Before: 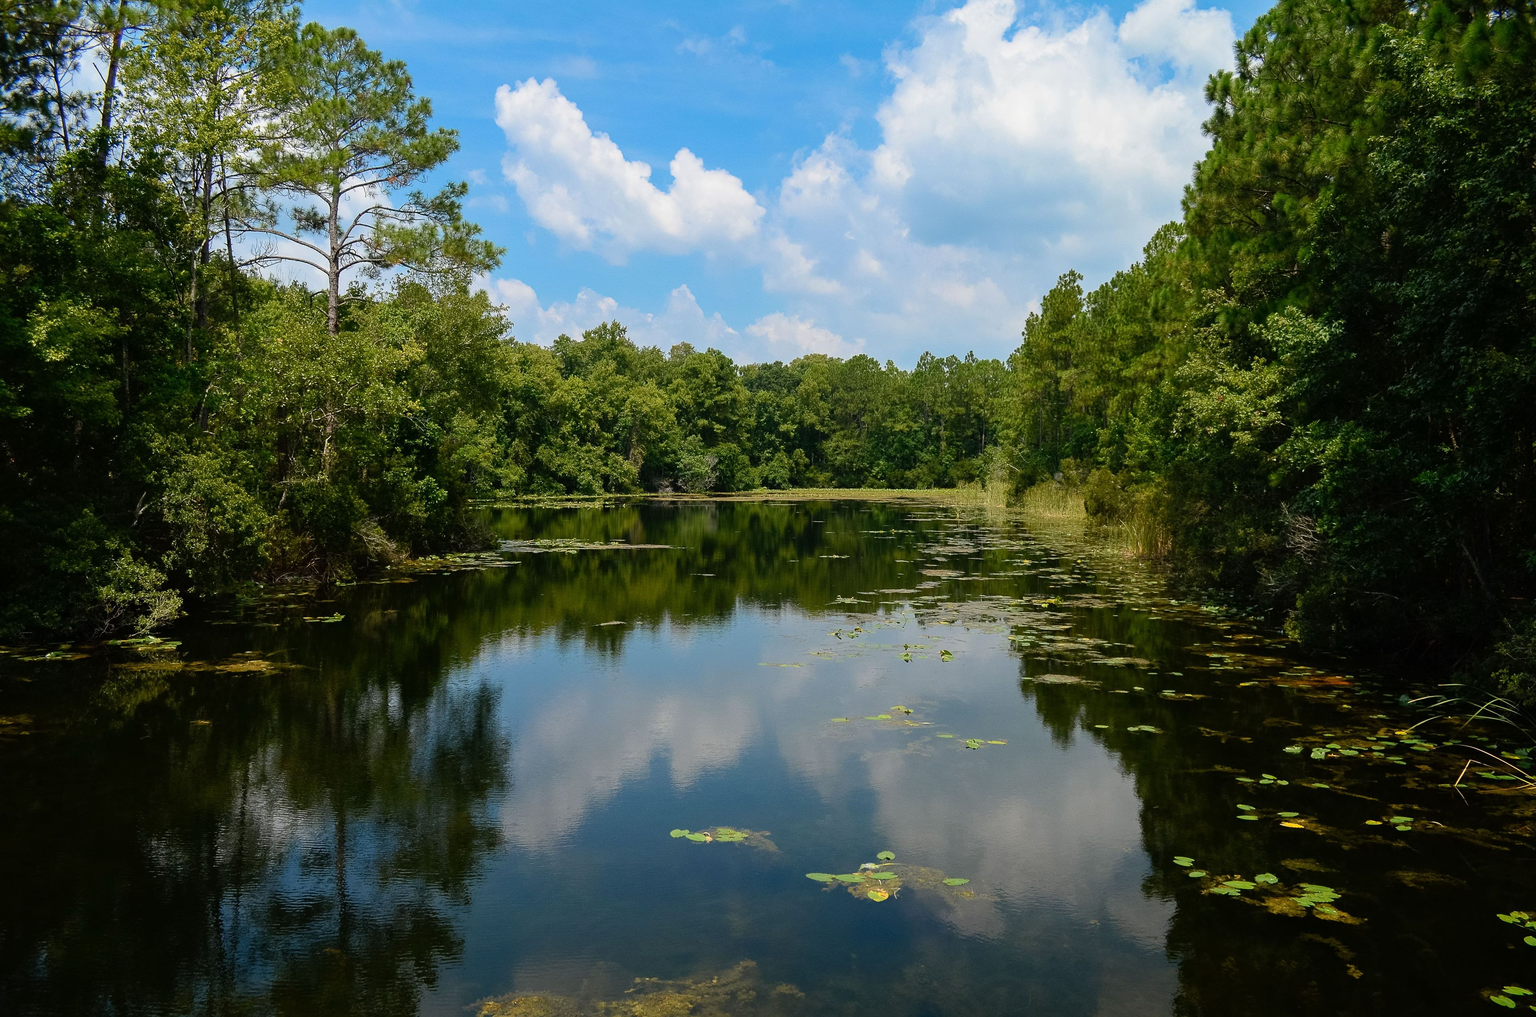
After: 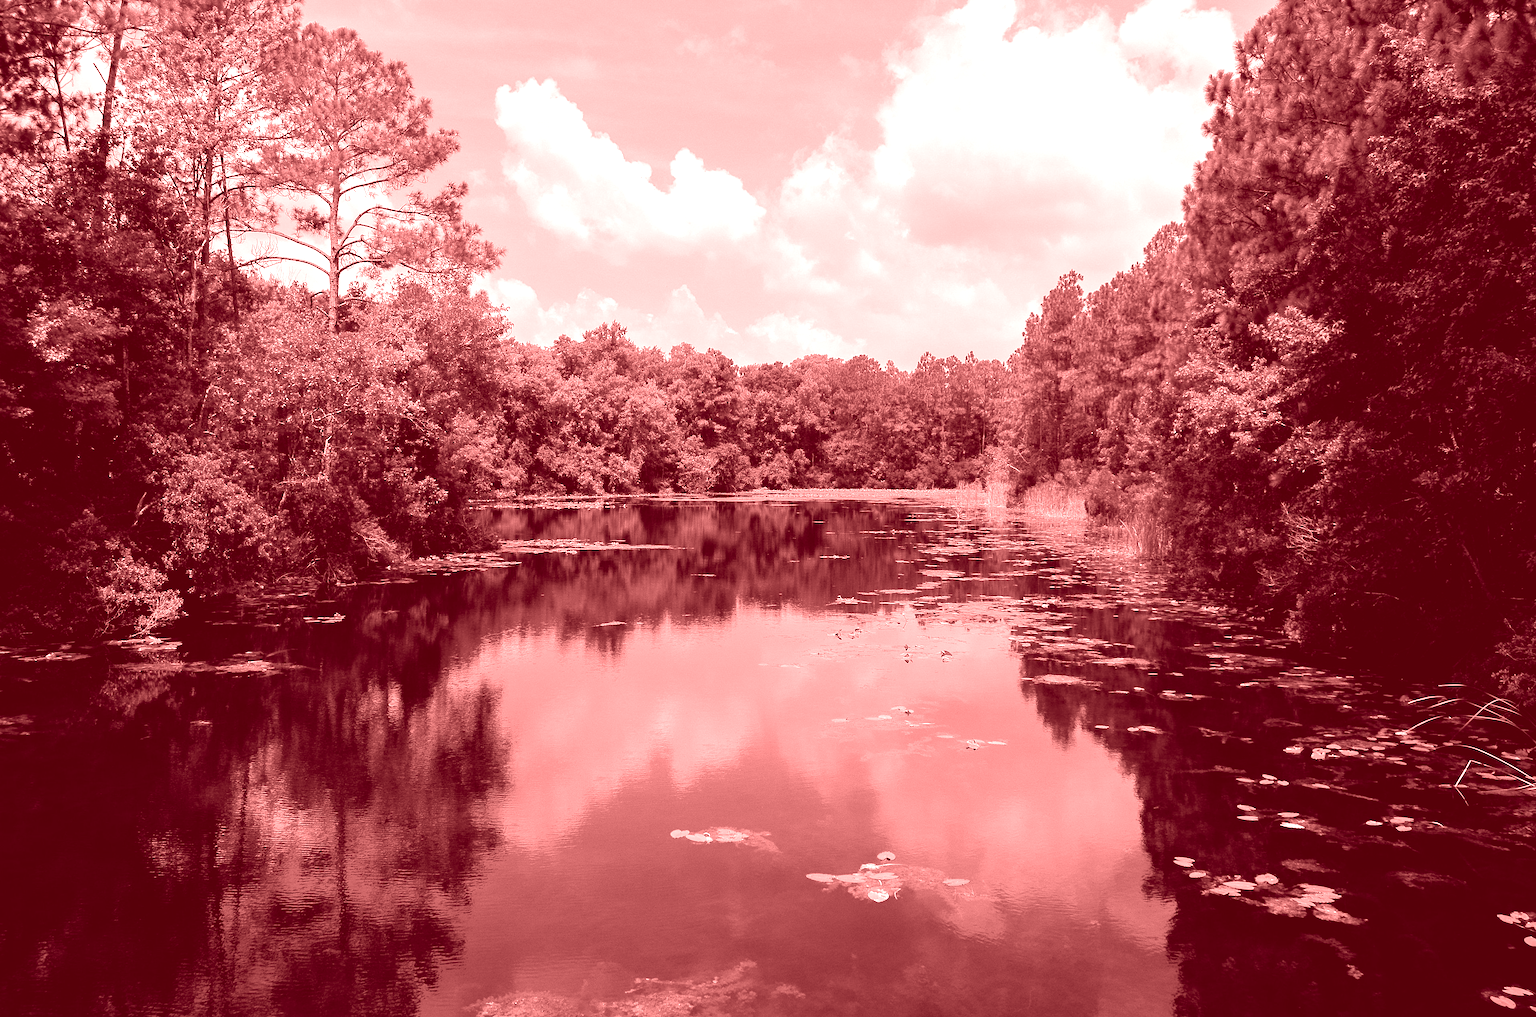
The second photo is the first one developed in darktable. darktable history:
colorize: saturation 60%, source mix 100%
white balance: red 0.982, blue 1.018
exposure: black level correction 0.002, exposure 0.15 EV, compensate highlight preservation false
color balance rgb: perceptual saturation grading › global saturation 20%, perceptual saturation grading › highlights -50%, perceptual saturation grading › shadows 30%, perceptual brilliance grading › global brilliance 10%, perceptual brilliance grading › shadows 15%
tone equalizer: on, module defaults
